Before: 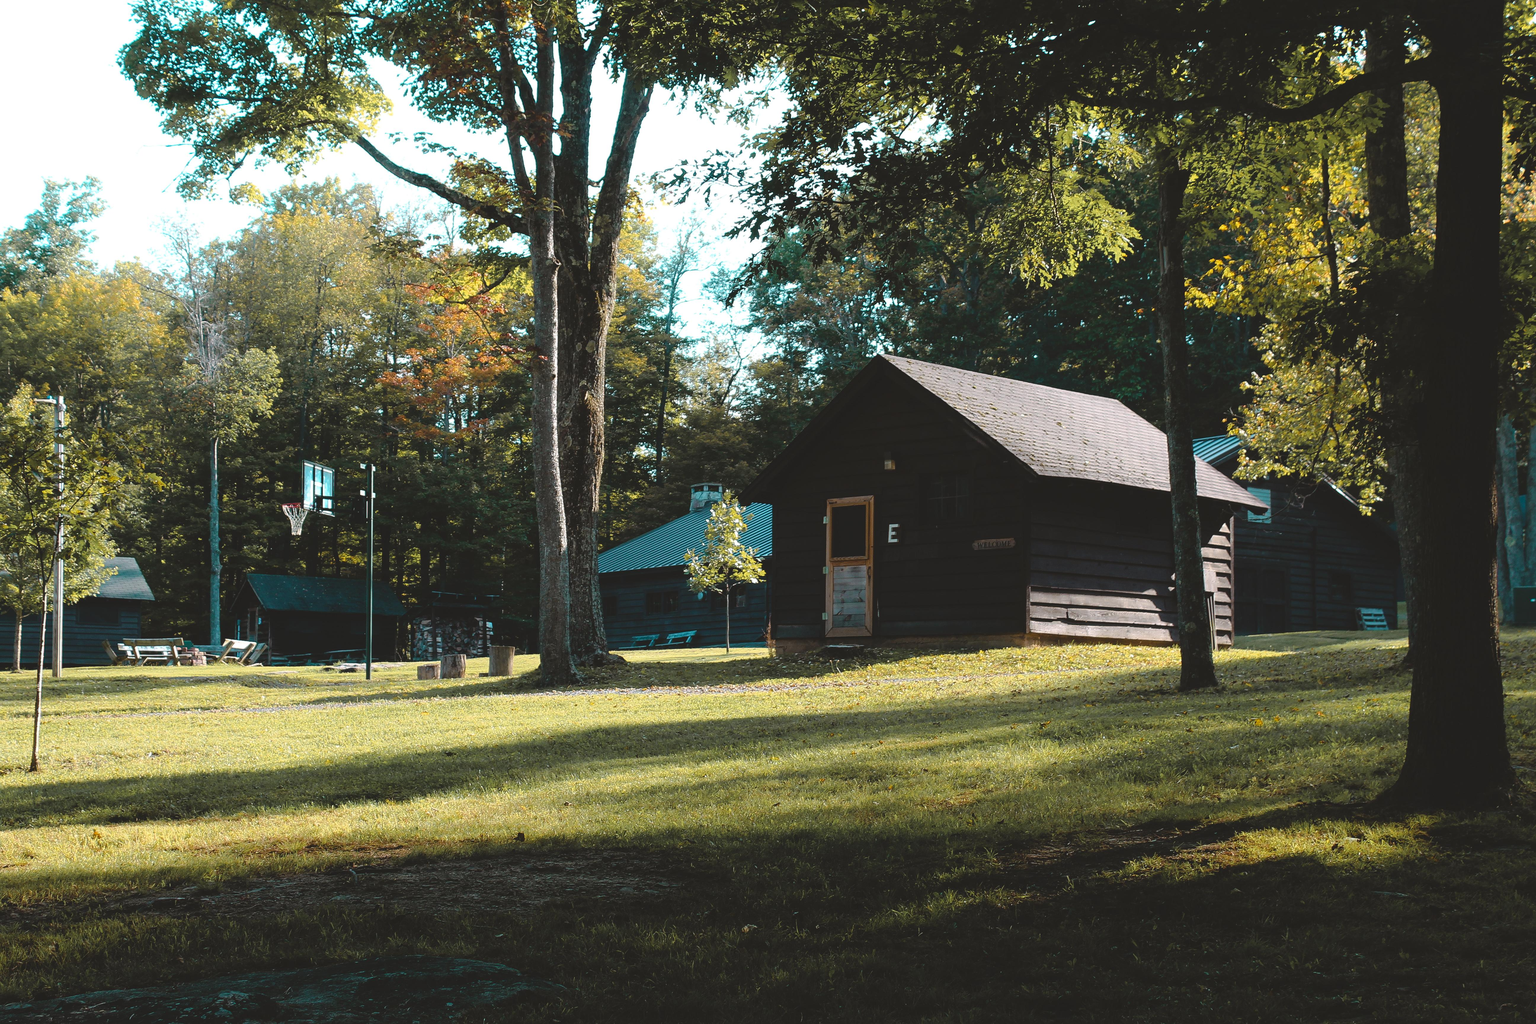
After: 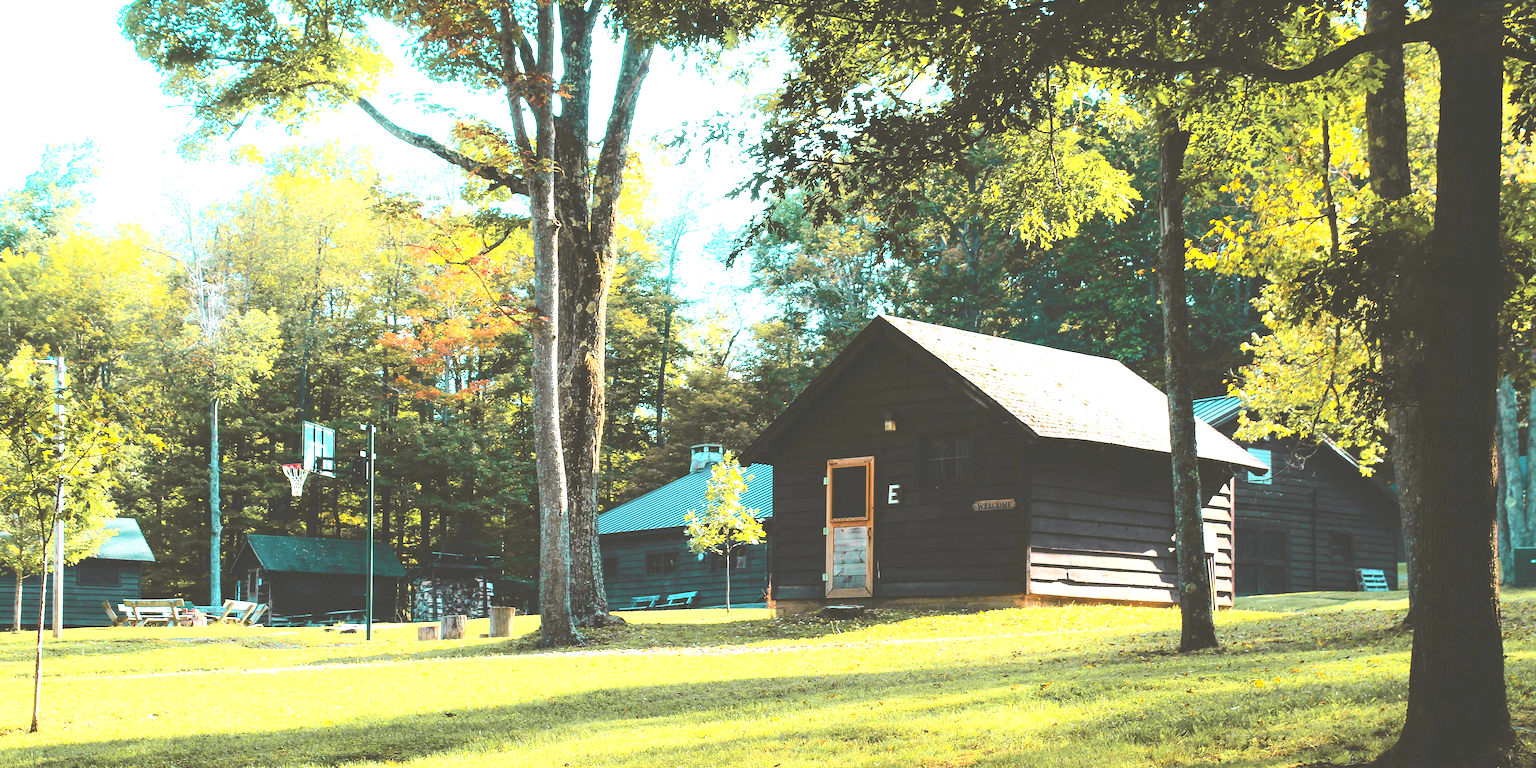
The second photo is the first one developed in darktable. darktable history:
crop: top 3.857%, bottom 21.132%
exposure: black level correction 0, exposure 1.7 EV, compensate exposure bias true, compensate highlight preservation false
tone curve: curves: ch0 [(0, 0) (0.131, 0.116) (0.316, 0.345) (0.501, 0.584) (0.629, 0.732) (0.812, 0.888) (1, 0.974)]; ch1 [(0, 0) (0.366, 0.367) (0.475, 0.462) (0.494, 0.496) (0.504, 0.499) (0.553, 0.584) (1, 1)]; ch2 [(0, 0) (0.333, 0.346) (0.375, 0.375) (0.424, 0.43) (0.476, 0.492) (0.502, 0.502) (0.533, 0.556) (0.566, 0.599) (0.614, 0.653) (1, 1)], color space Lab, independent channels, preserve colors none
